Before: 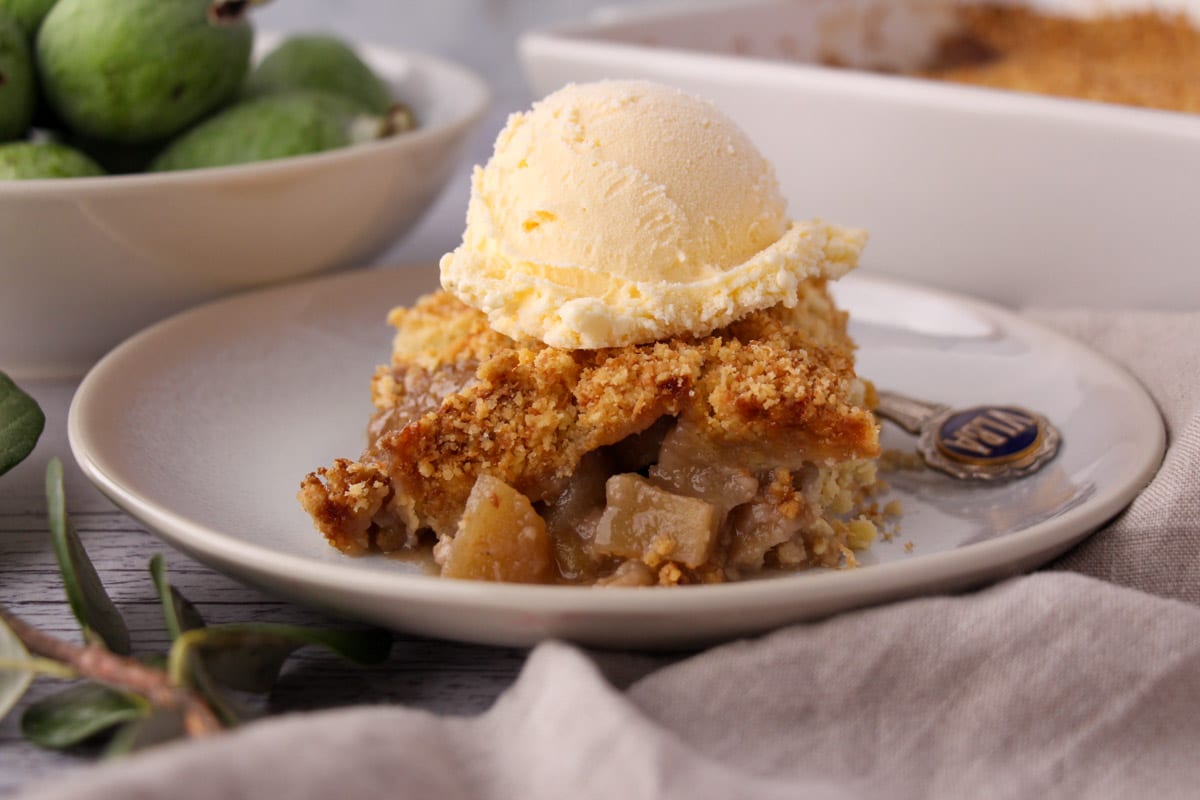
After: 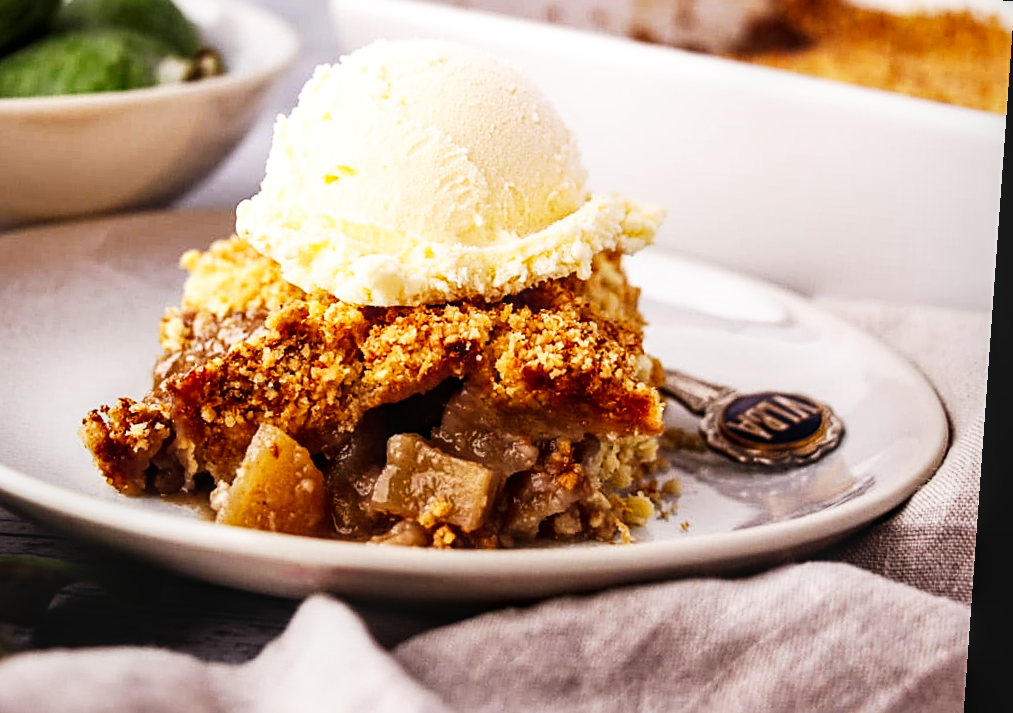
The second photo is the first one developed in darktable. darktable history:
base curve: curves: ch0 [(0, 0) (0.007, 0.004) (0.027, 0.03) (0.046, 0.07) (0.207, 0.54) (0.442, 0.872) (0.673, 0.972) (1, 1)], preserve colors none
sharpen: on, module defaults
exposure: black level correction 0, exposure -0.721 EV, compensate highlight preservation false
crop: left 19.159%, top 9.58%, bottom 9.58%
rotate and perspective: rotation 4.1°, automatic cropping off
tone equalizer: -8 EV -0.75 EV, -7 EV -0.7 EV, -6 EV -0.6 EV, -5 EV -0.4 EV, -3 EV 0.4 EV, -2 EV 0.6 EV, -1 EV 0.7 EV, +0 EV 0.75 EV, edges refinement/feathering 500, mask exposure compensation -1.57 EV, preserve details no
local contrast: on, module defaults
